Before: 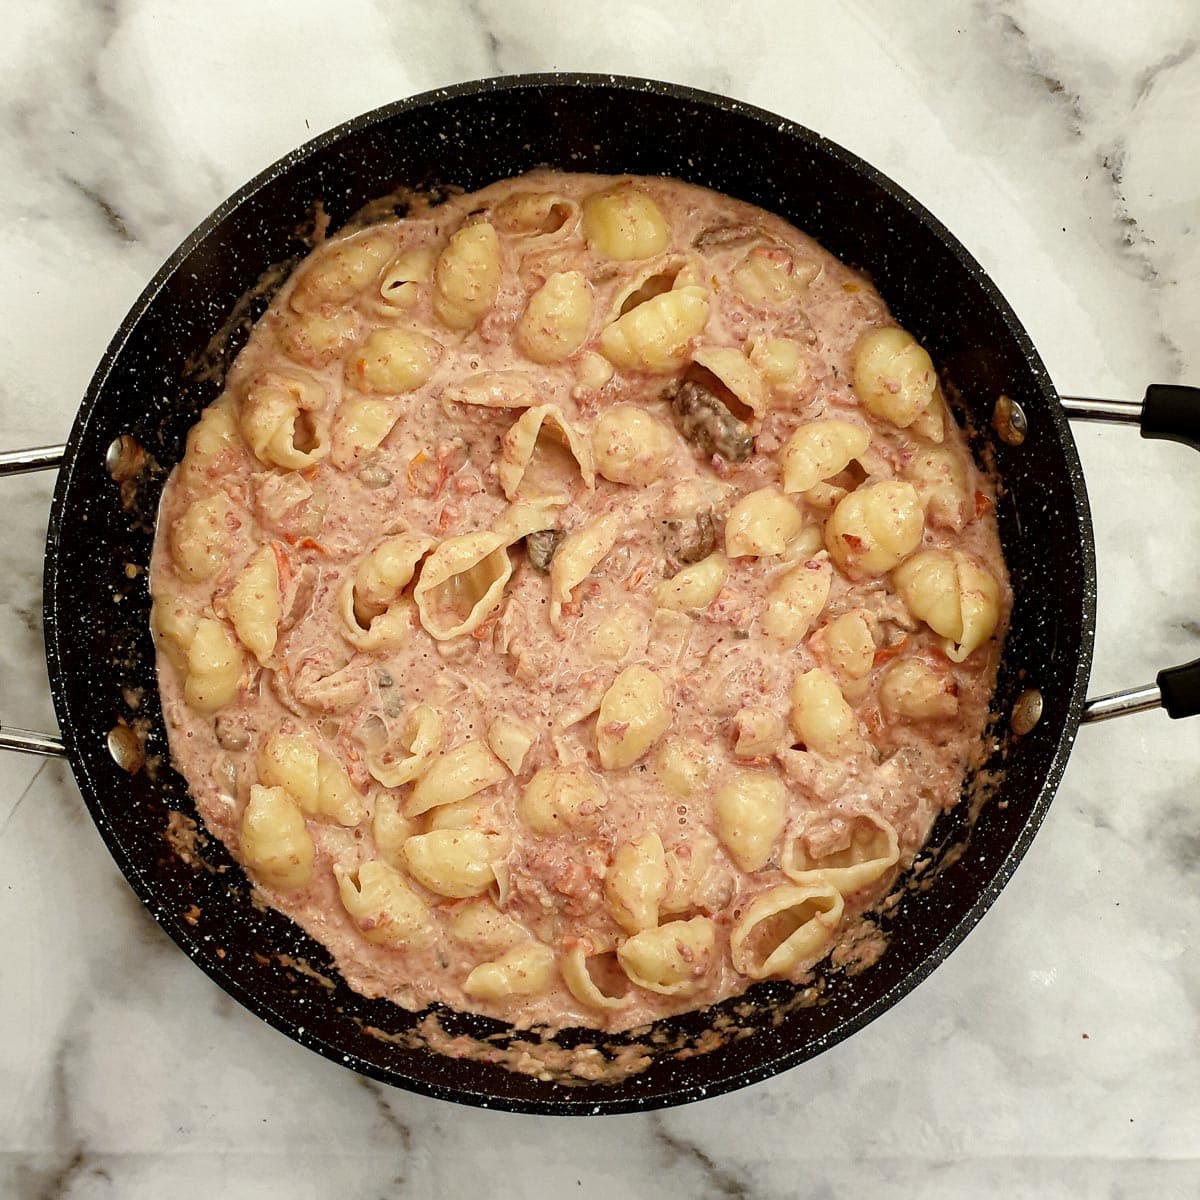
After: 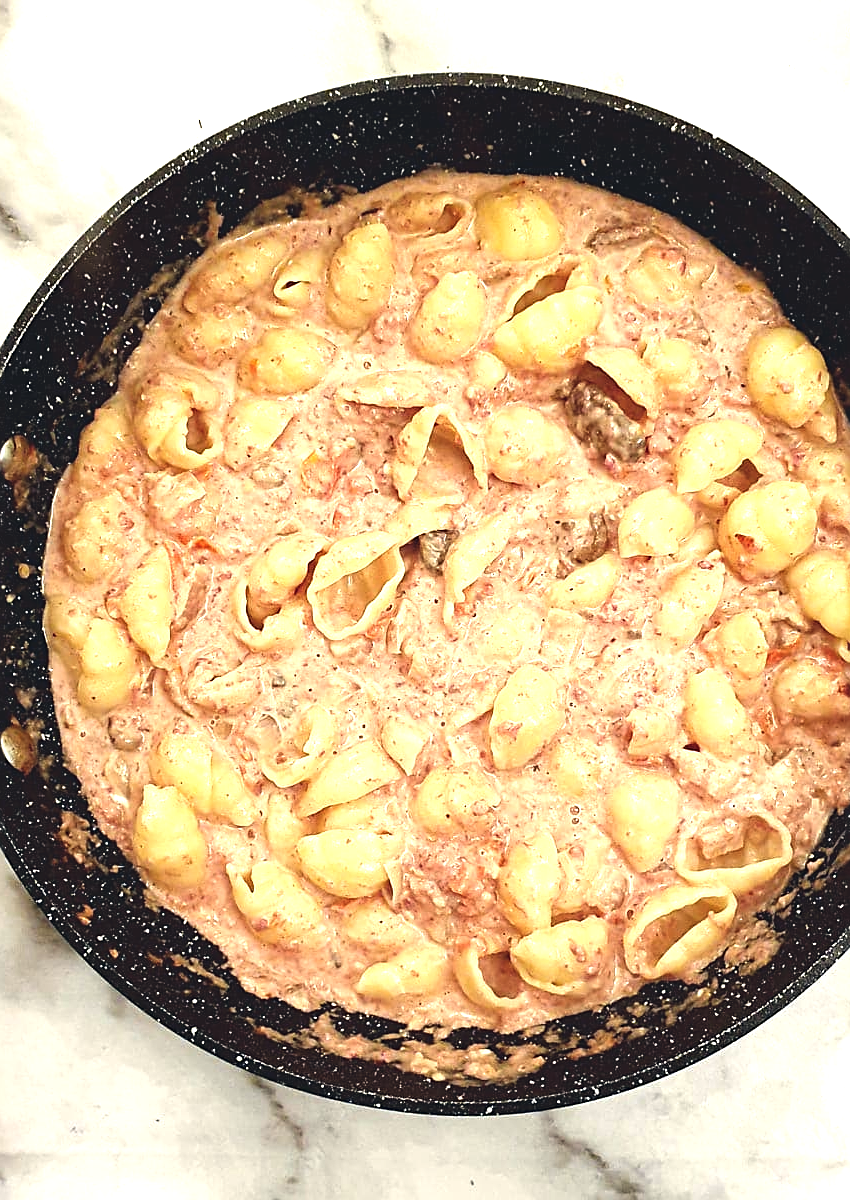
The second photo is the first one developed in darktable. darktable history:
color correction: highlights a* 0.262, highlights b* 2.72, shadows a* -0.746, shadows b* -4.63
exposure: black level correction -0.005, exposure 1 EV, compensate exposure bias true, compensate highlight preservation false
crop and rotate: left 8.932%, right 20.16%
sharpen: on, module defaults
